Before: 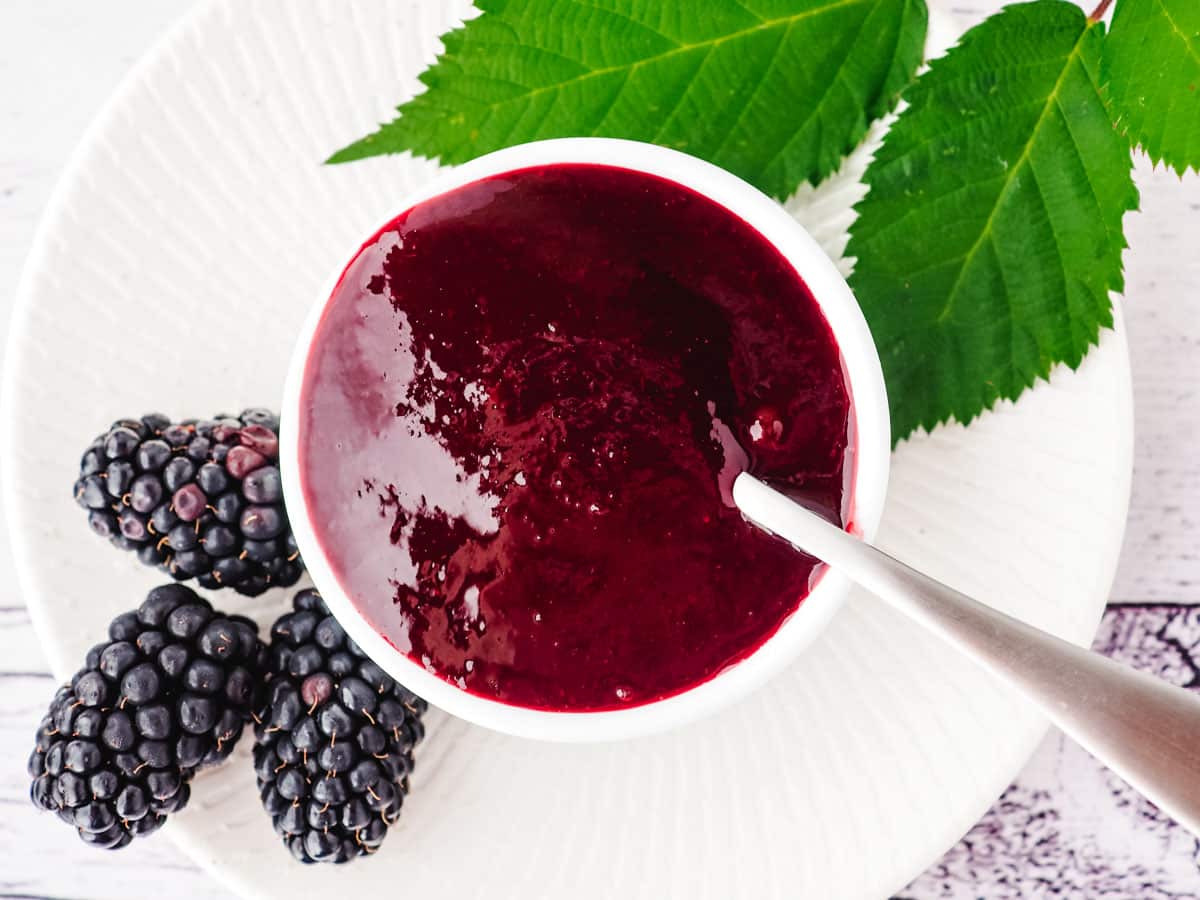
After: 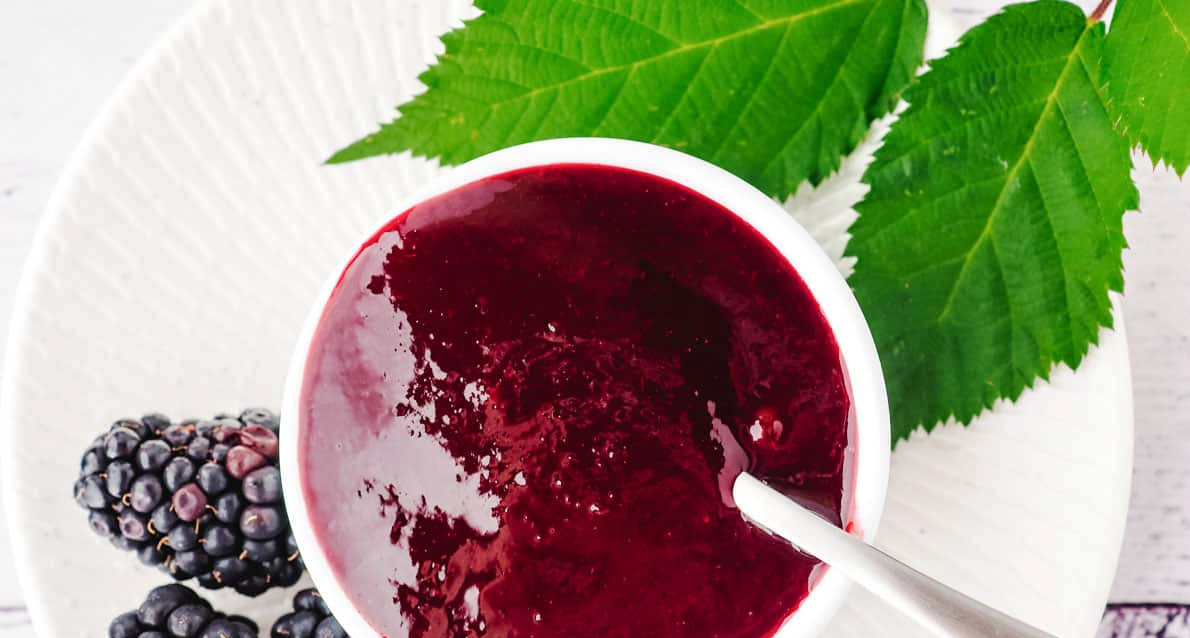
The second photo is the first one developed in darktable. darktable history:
crop: right 0.001%, bottom 29.028%
base curve: curves: ch0 [(0, 0) (0.262, 0.32) (0.722, 0.705) (1, 1)], preserve colors none
